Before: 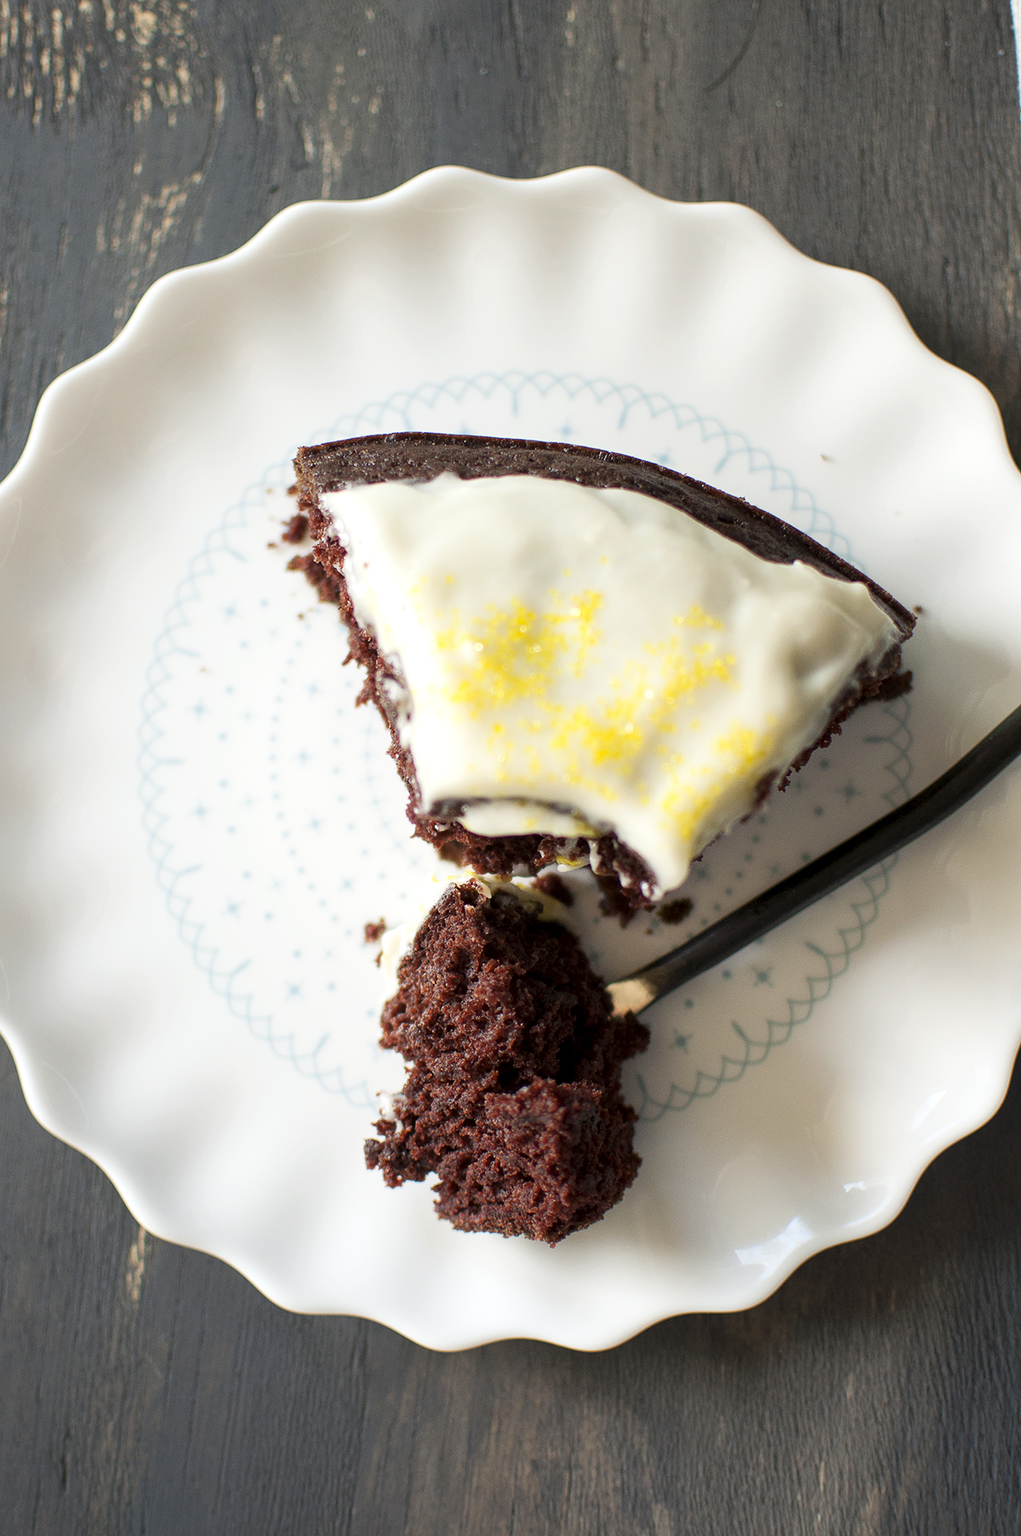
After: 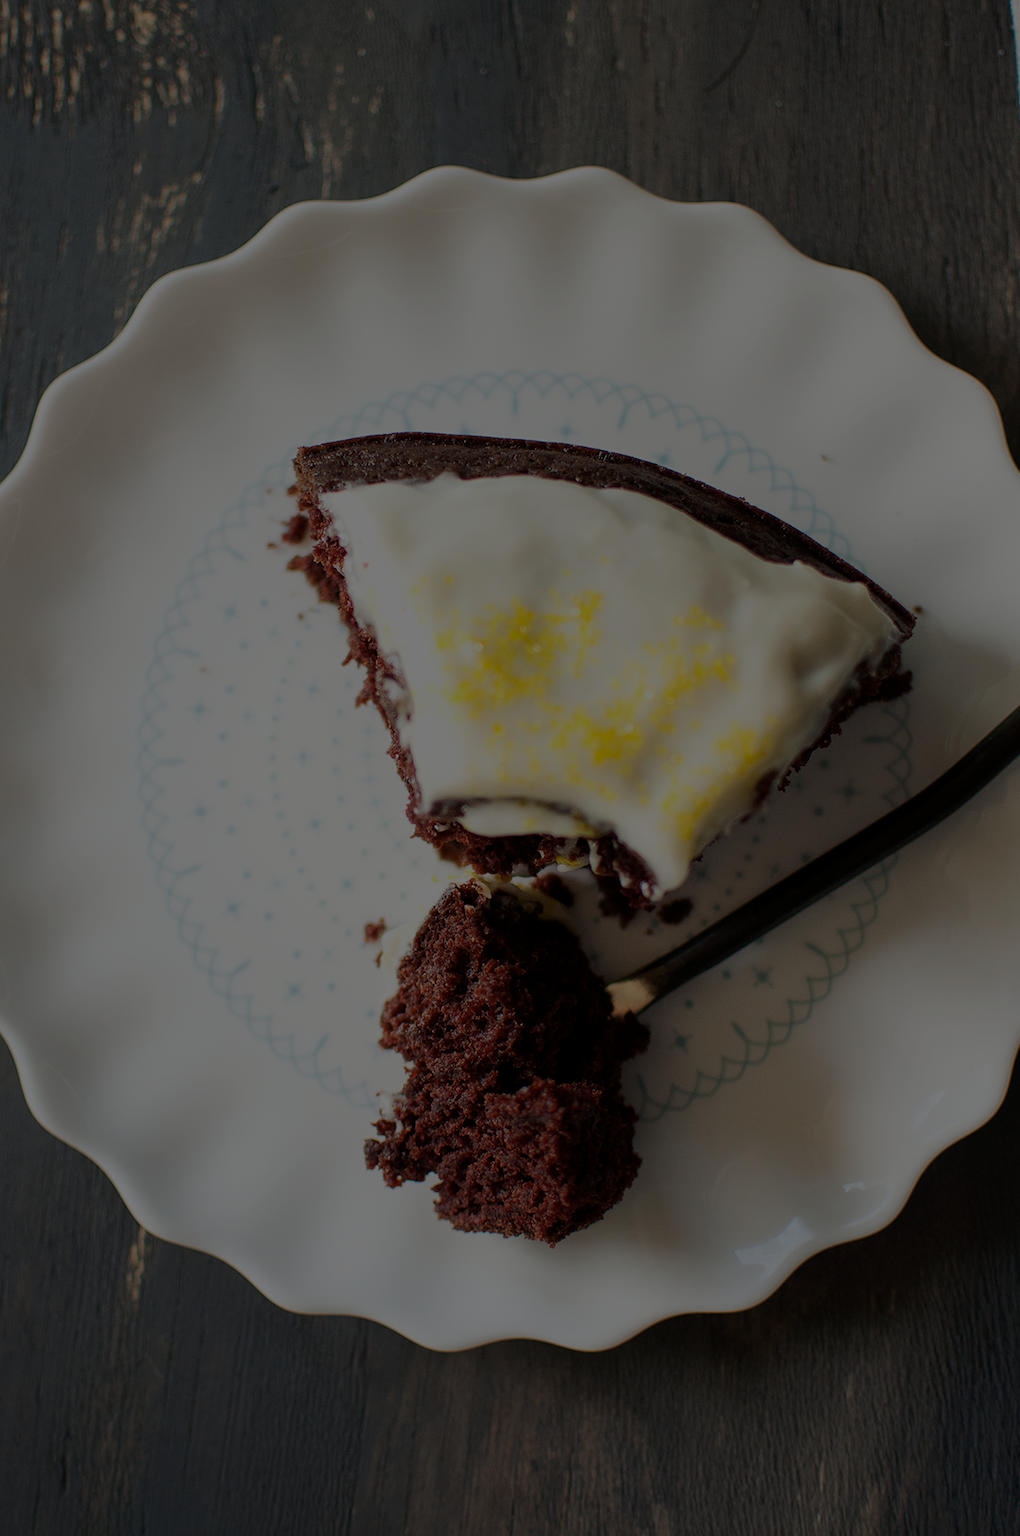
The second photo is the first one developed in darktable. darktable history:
exposure: exposure -2.085 EV, compensate exposure bias true, compensate highlight preservation false
